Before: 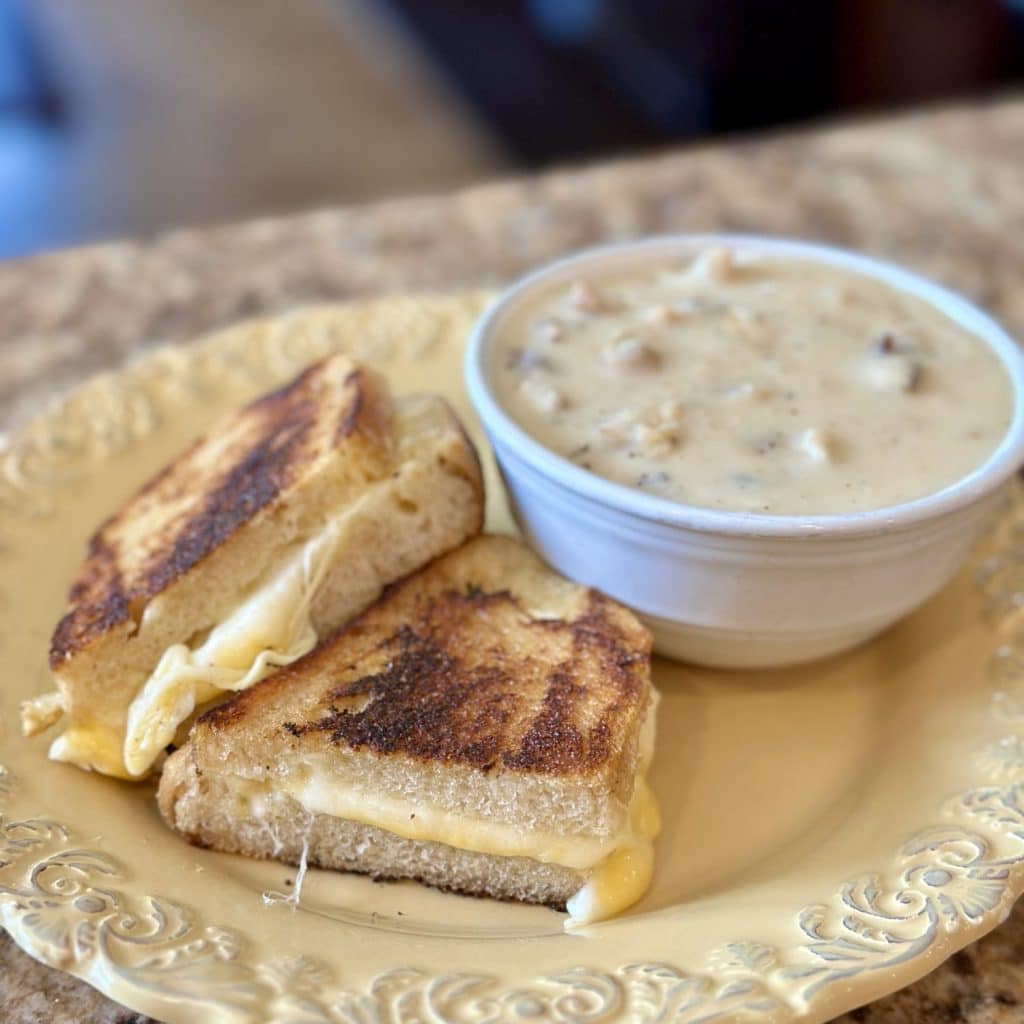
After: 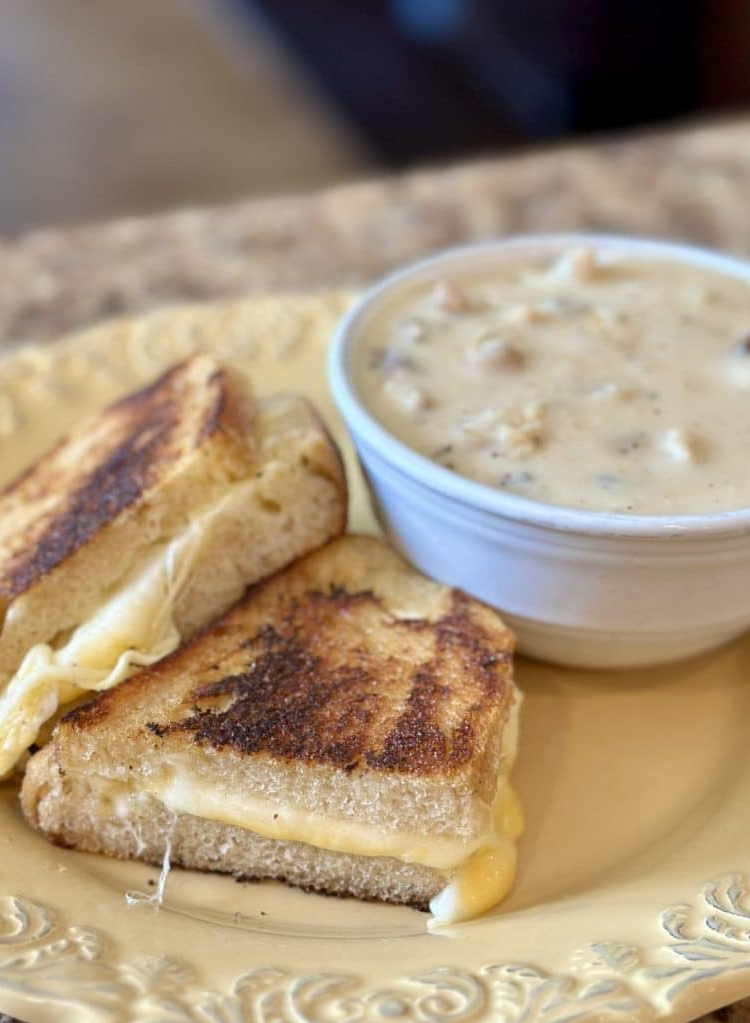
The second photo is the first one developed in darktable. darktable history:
crop: left 13.443%, right 13.31%
exposure: exposure 0 EV, compensate highlight preservation false
